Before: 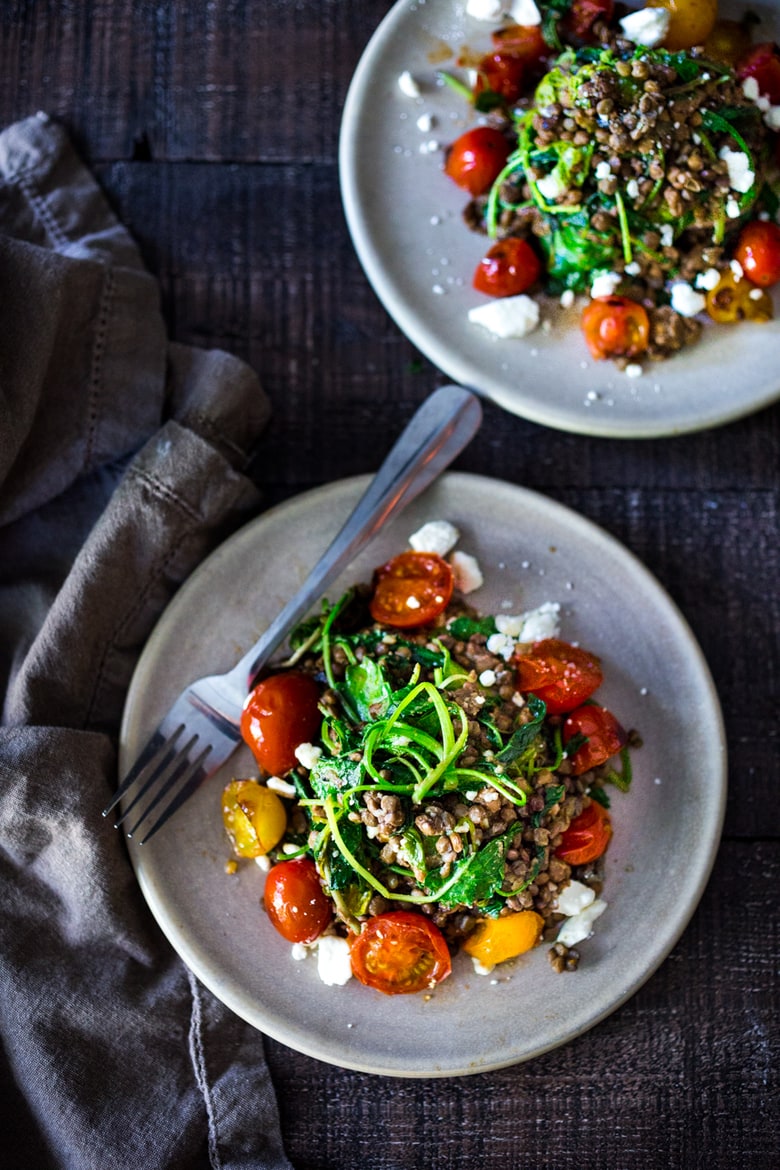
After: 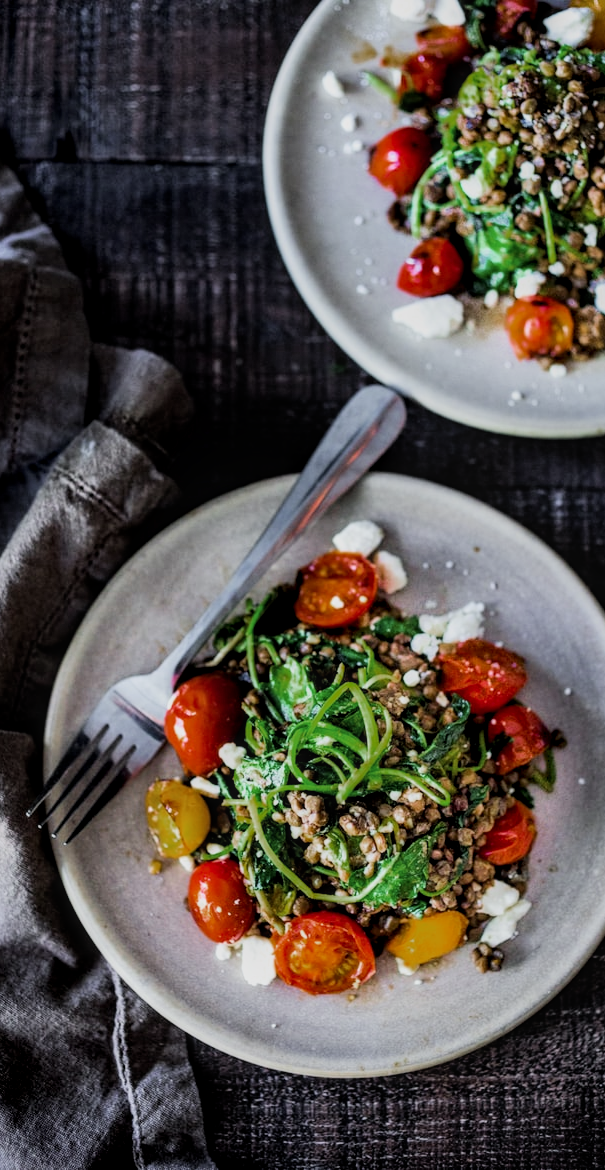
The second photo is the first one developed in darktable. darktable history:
exposure: black level correction 0.001, exposure 0.5 EV, compensate exposure bias true, compensate highlight preservation false
filmic rgb: black relative exposure -9.16 EV, white relative exposure 6.73 EV, threshold 6 EV, hardness 3.1, contrast 1.06, color science v6 (2022), enable highlight reconstruction true
shadows and highlights: shadows 3.77, highlights -19, soften with gaussian
contrast brightness saturation: contrast 0.062, brightness -0.012, saturation -0.225
local contrast: on, module defaults
crop: left 9.854%, right 12.476%
color zones: curves: ch0 [(0, 0.48) (0.209, 0.398) (0.305, 0.332) (0.429, 0.493) (0.571, 0.5) (0.714, 0.5) (0.857, 0.5) (1, 0.48)]; ch1 [(0, 0.633) (0.143, 0.586) (0.286, 0.489) (0.429, 0.448) (0.571, 0.31) (0.714, 0.335) (0.857, 0.492) (1, 0.633)]; ch2 [(0, 0.448) (0.143, 0.498) (0.286, 0.5) (0.429, 0.5) (0.571, 0.5) (0.714, 0.5) (0.857, 0.5) (1, 0.448)]
